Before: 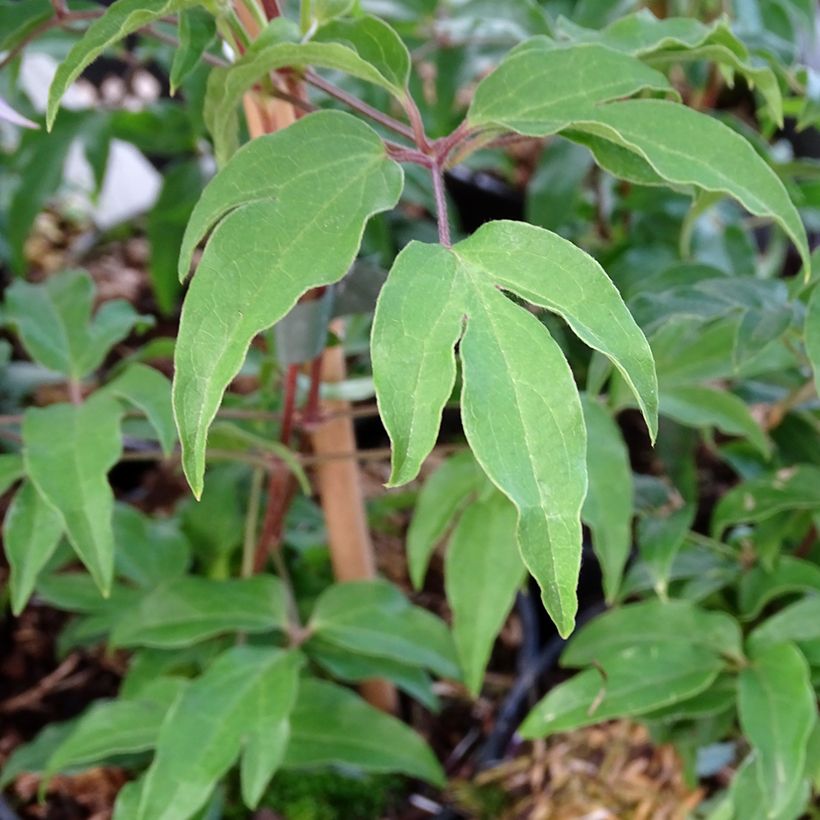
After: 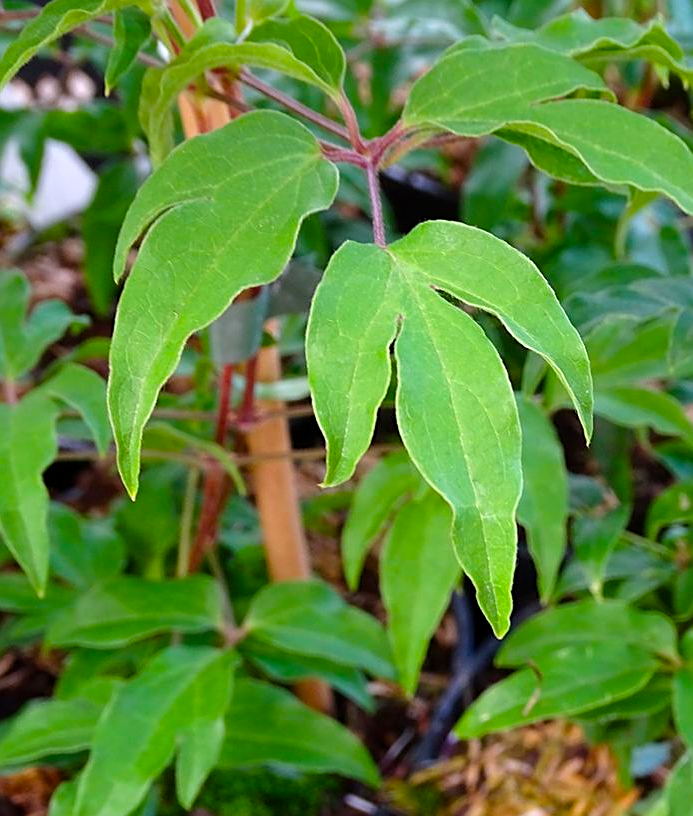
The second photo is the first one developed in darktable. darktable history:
crop: left 8.026%, right 7.374%
sharpen: on, module defaults
color balance rgb: linear chroma grading › global chroma 15%, perceptual saturation grading › global saturation 30%
